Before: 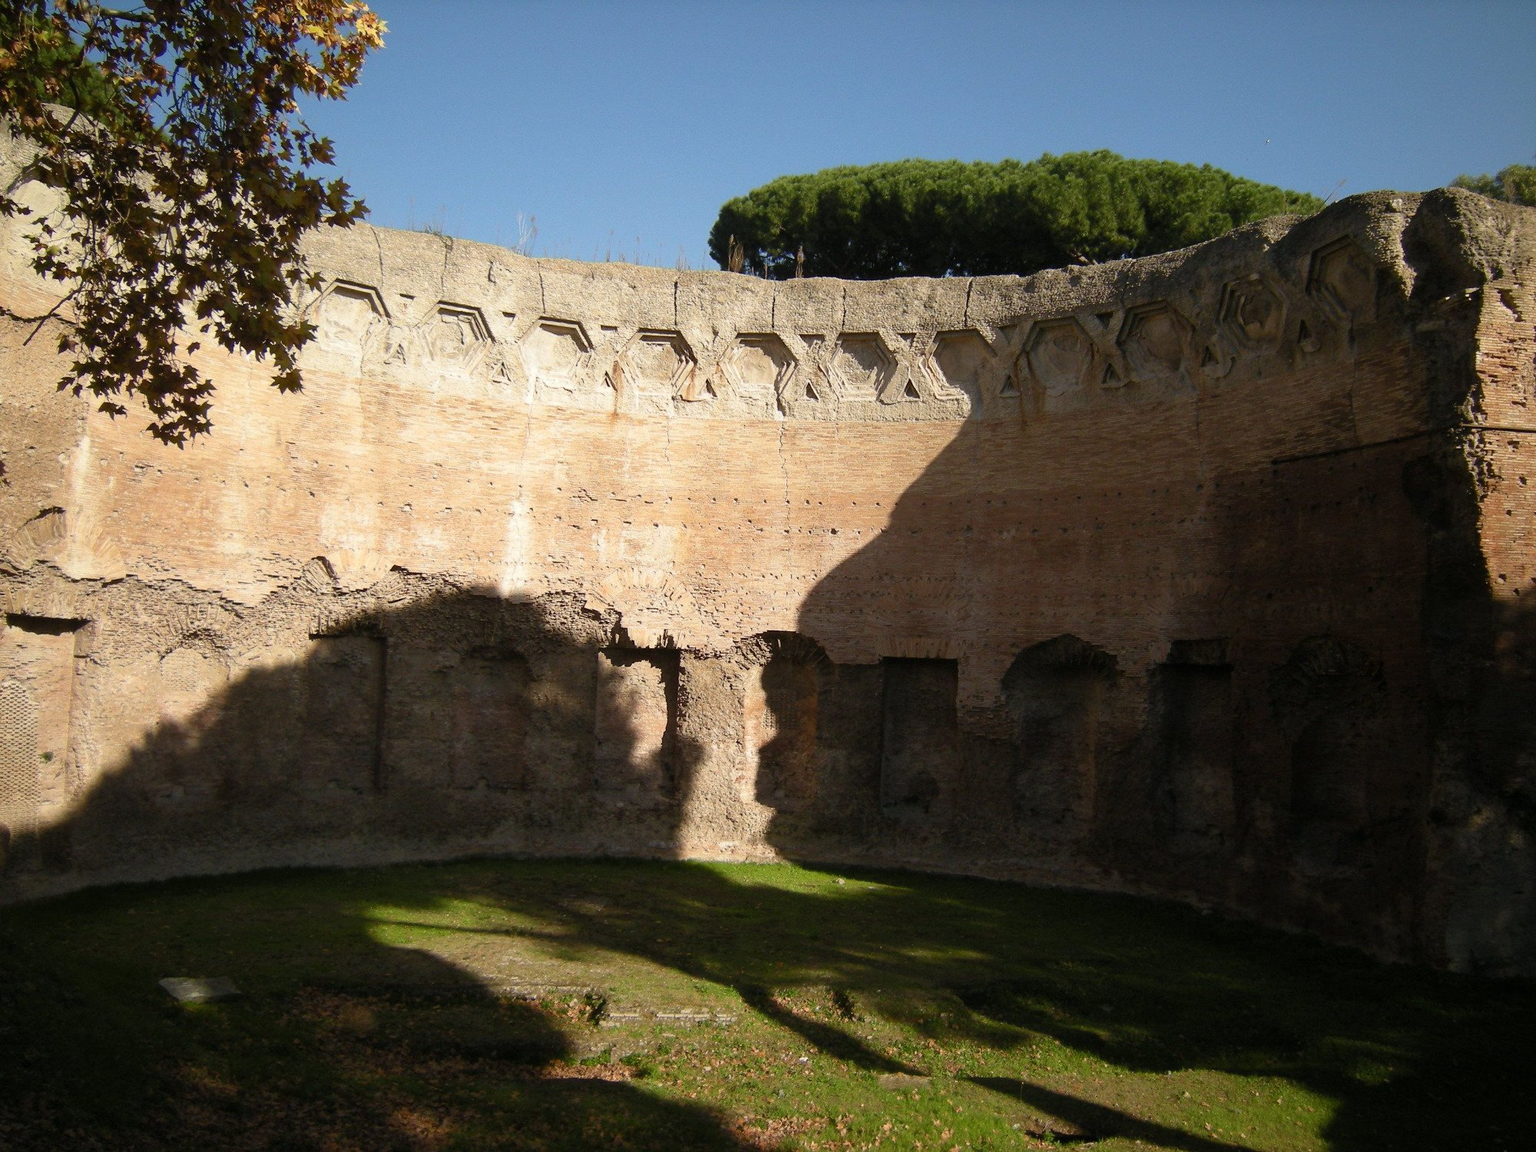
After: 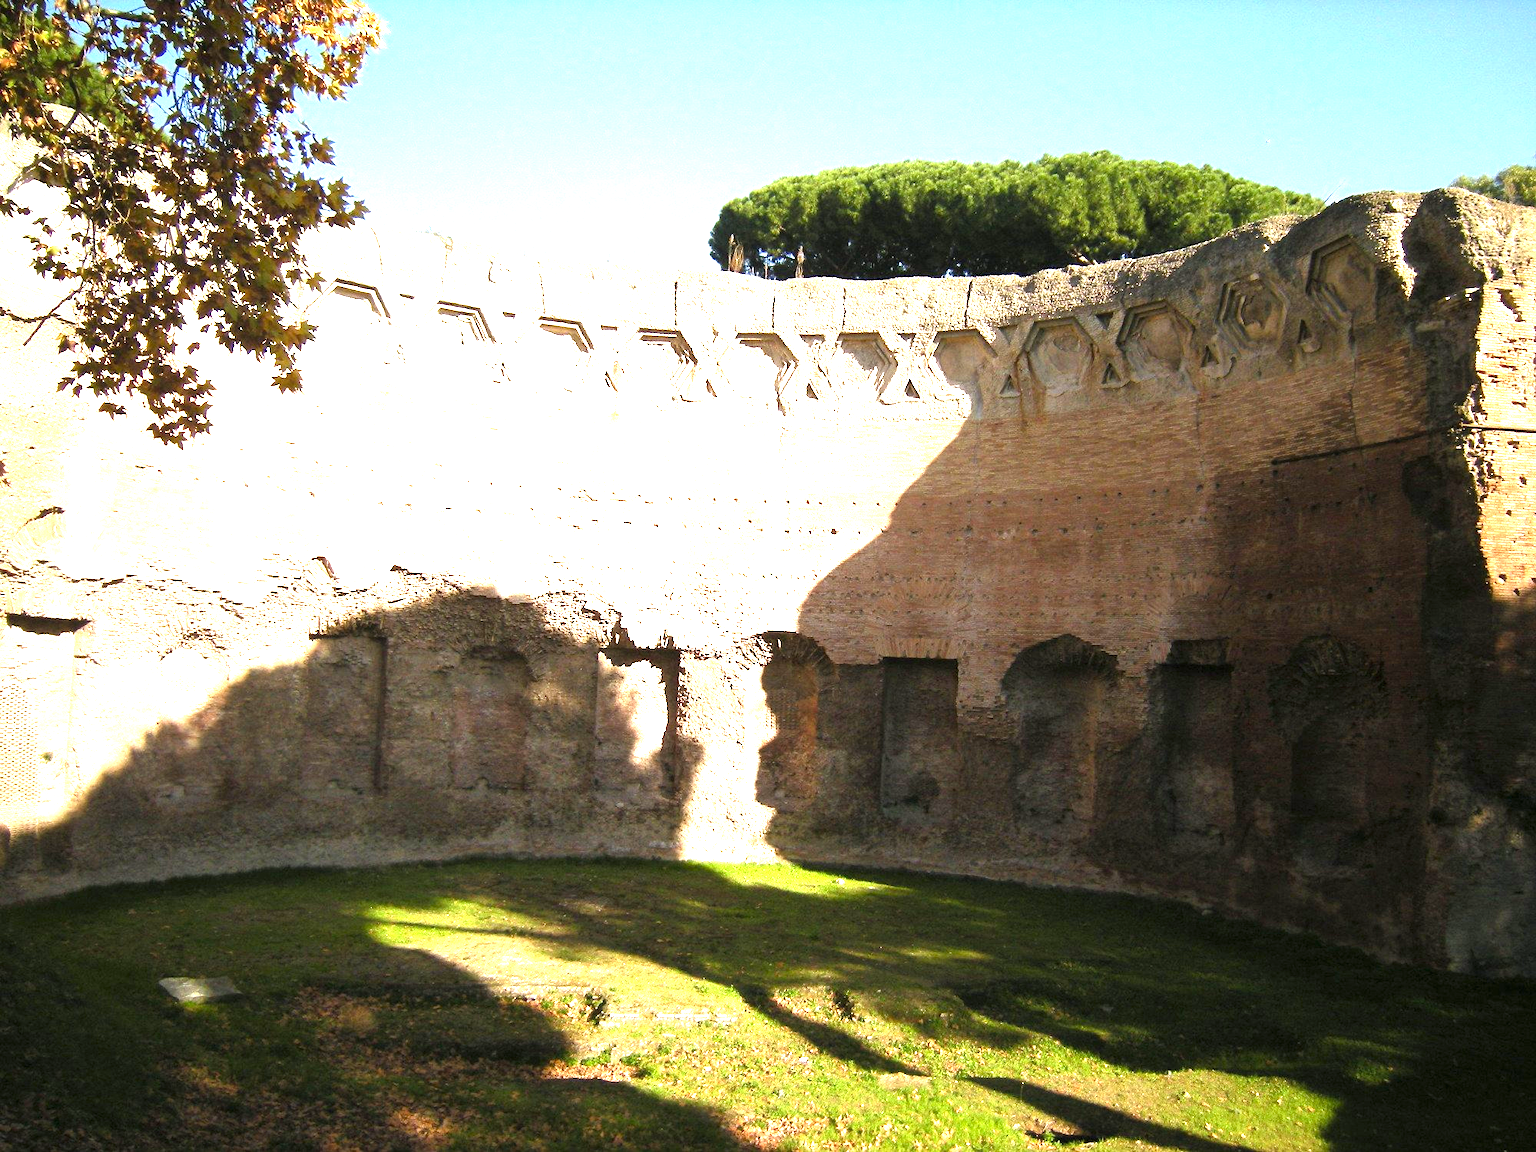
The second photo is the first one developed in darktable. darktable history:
levels: levels [0, 0.374, 0.749]
exposure: black level correction 0, exposure 1.173 EV, compensate exposure bias true, compensate highlight preservation false
